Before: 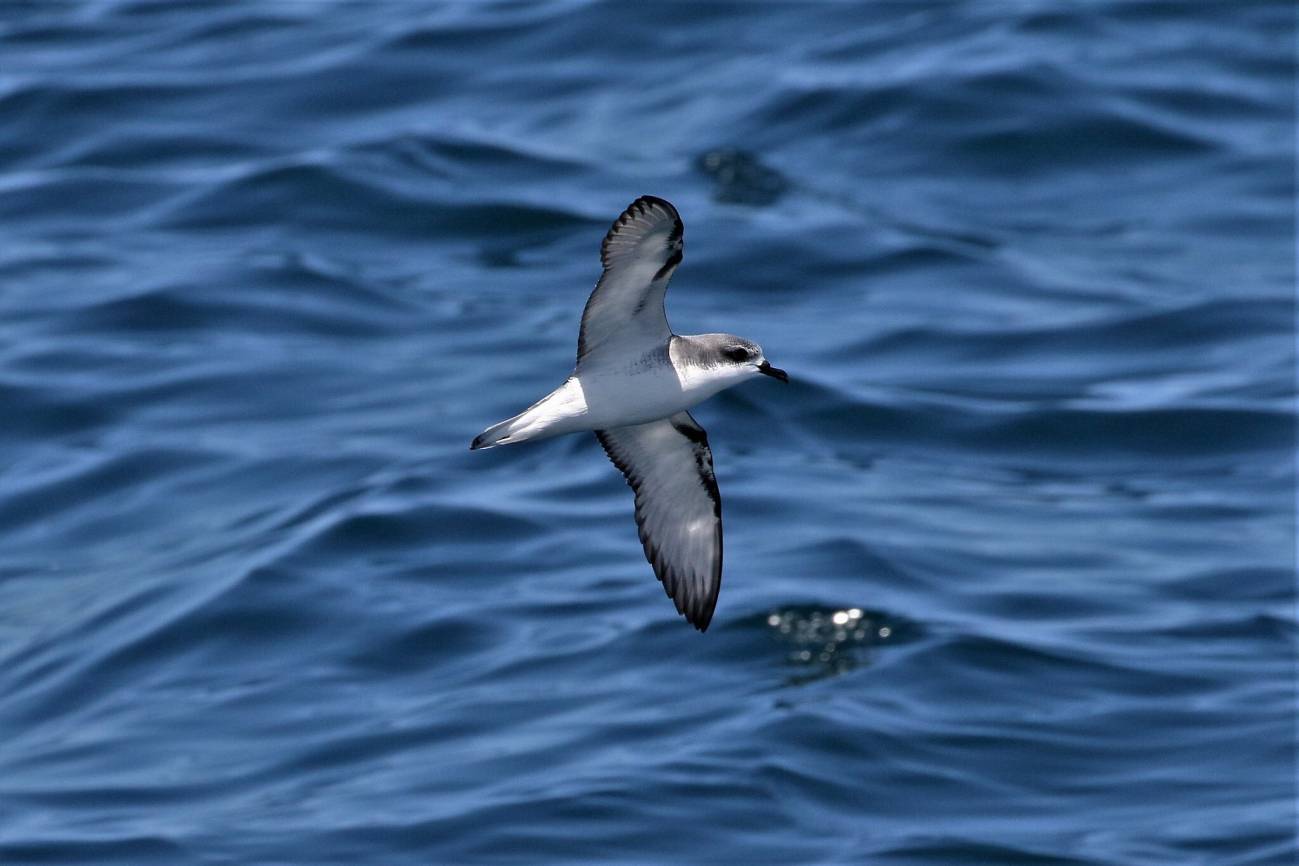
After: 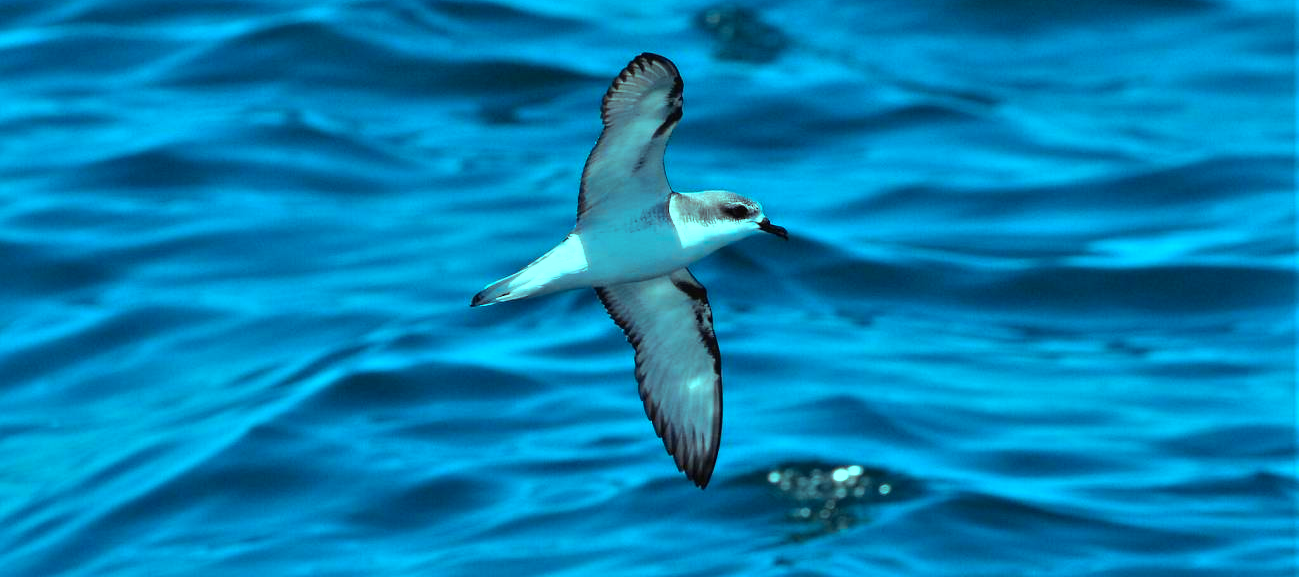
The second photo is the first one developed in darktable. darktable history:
contrast equalizer: octaves 7, y [[0.5, 0.5, 0.472, 0.5, 0.5, 0.5], [0.5 ×6], [0.5 ×6], [0 ×6], [0 ×6]]
shadows and highlights: shadows 25.48, highlights -24.91
crop: top 16.618%, bottom 16.695%
tone curve: curves: ch0 [(0, 0) (0.584, 0.595) (1, 1)], color space Lab, linked channels, preserve colors none
color balance rgb: highlights gain › chroma 7.619%, highlights gain › hue 184.86°, perceptual saturation grading › global saturation 17.812%, hue shift -9.05°
exposure: exposure 0.637 EV, compensate exposure bias true, compensate highlight preservation false
